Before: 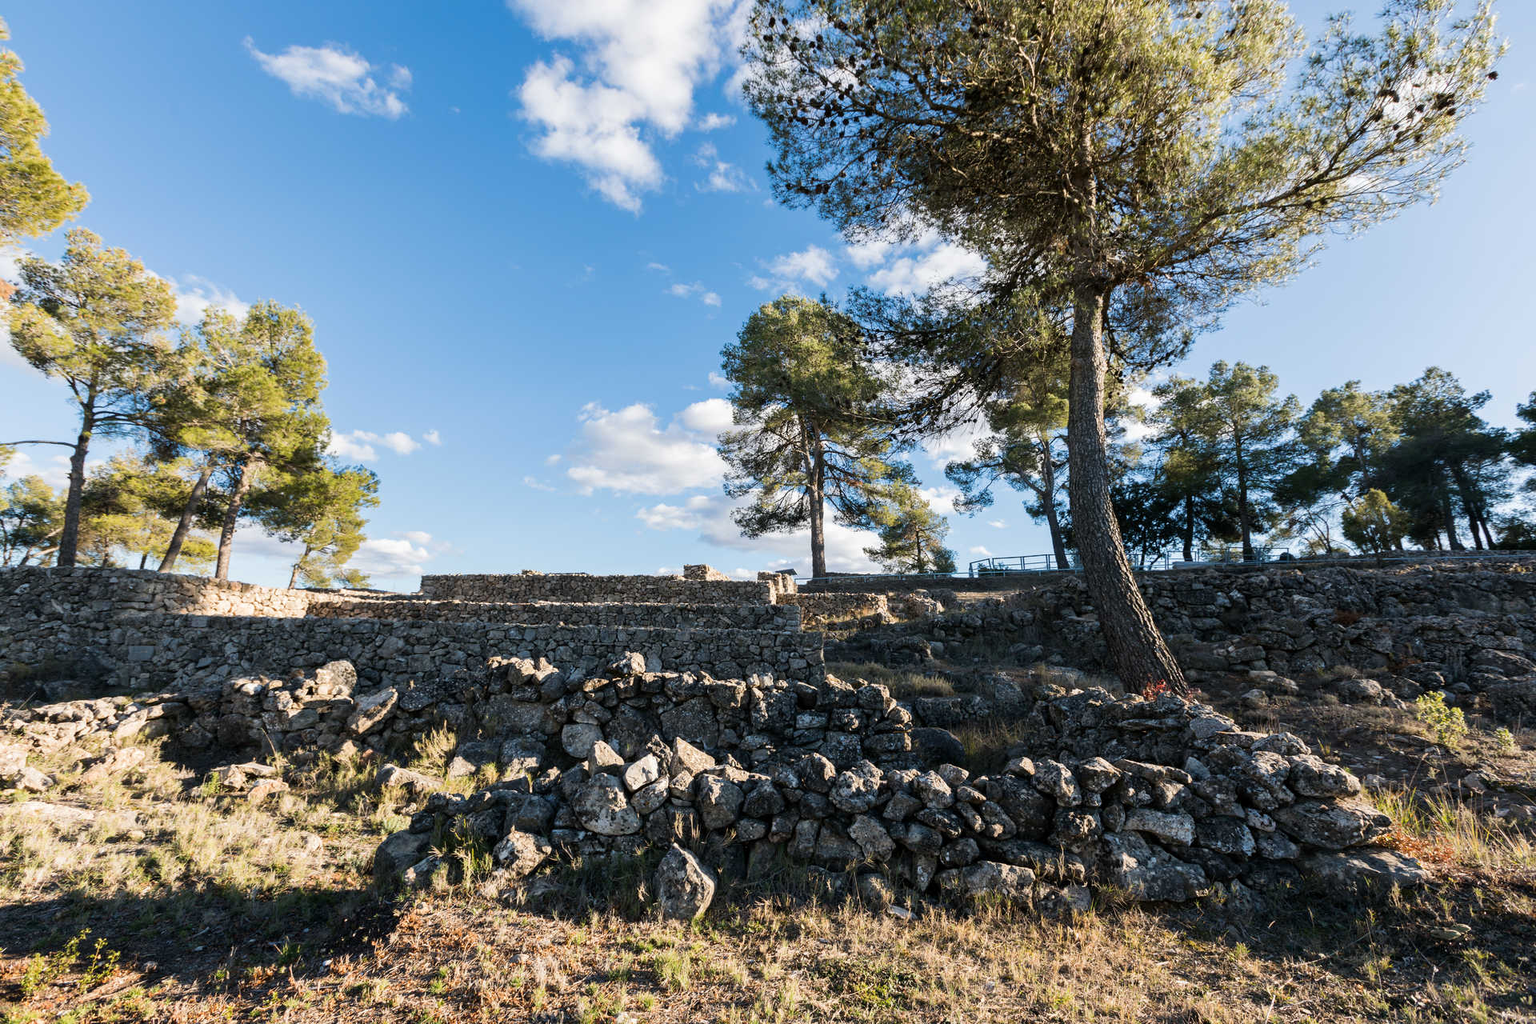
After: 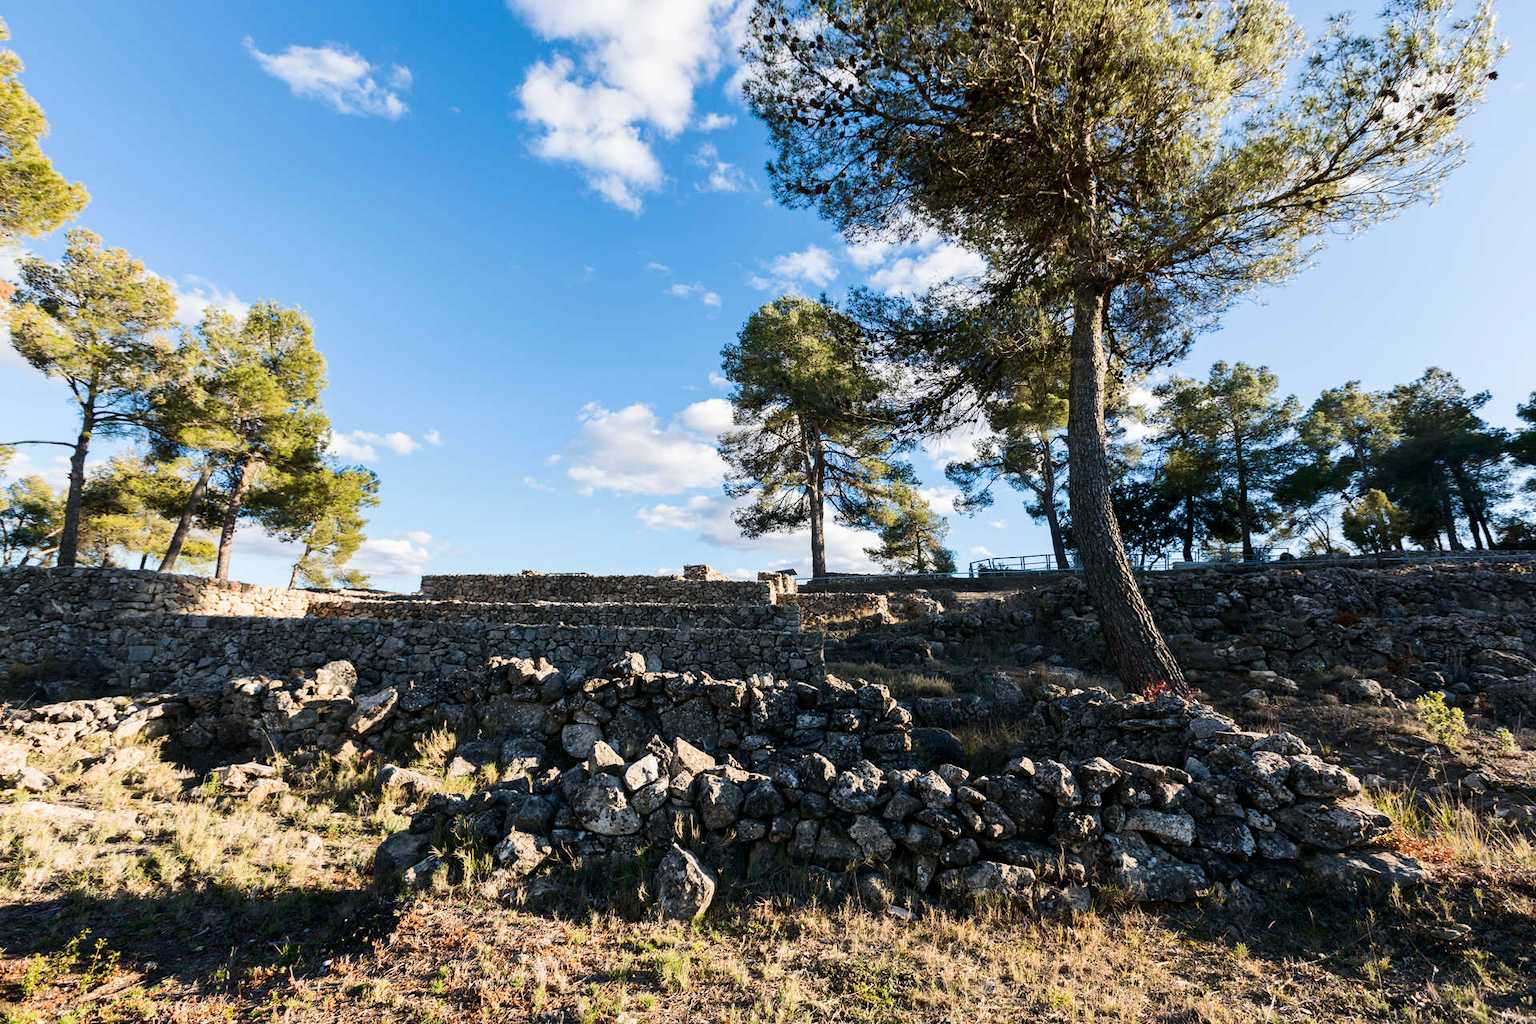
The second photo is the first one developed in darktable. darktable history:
contrast brightness saturation: contrast 0.148, brightness -0.014, saturation 0.097
exposure: black level correction 0.001, compensate exposure bias true, compensate highlight preservation false
